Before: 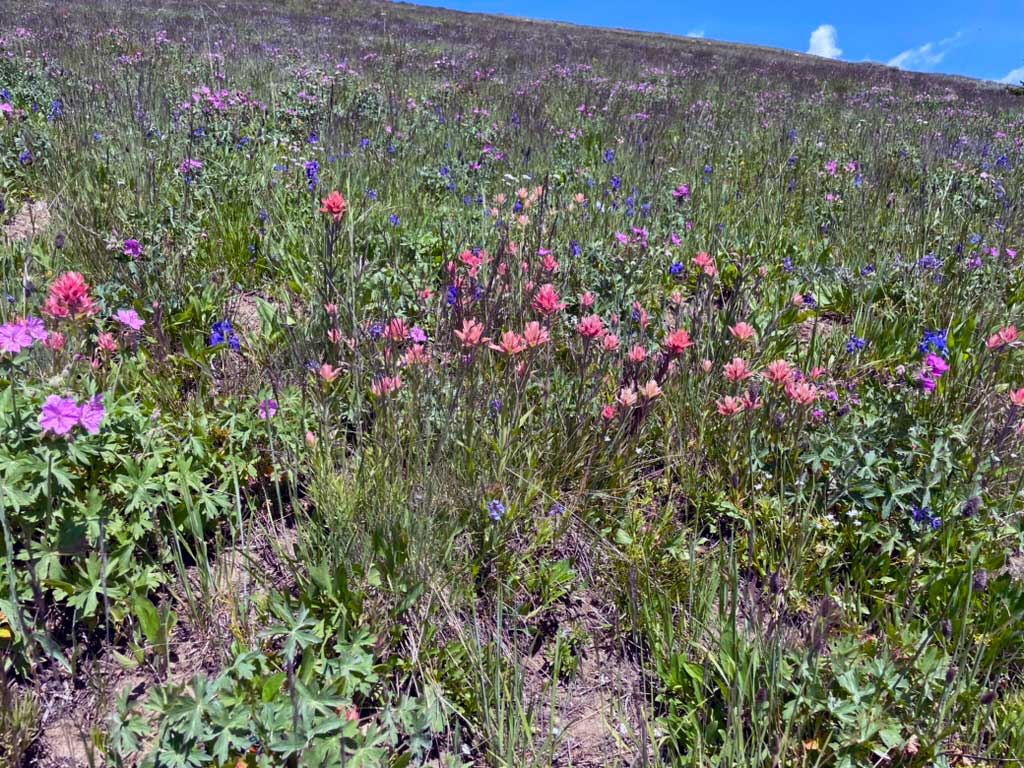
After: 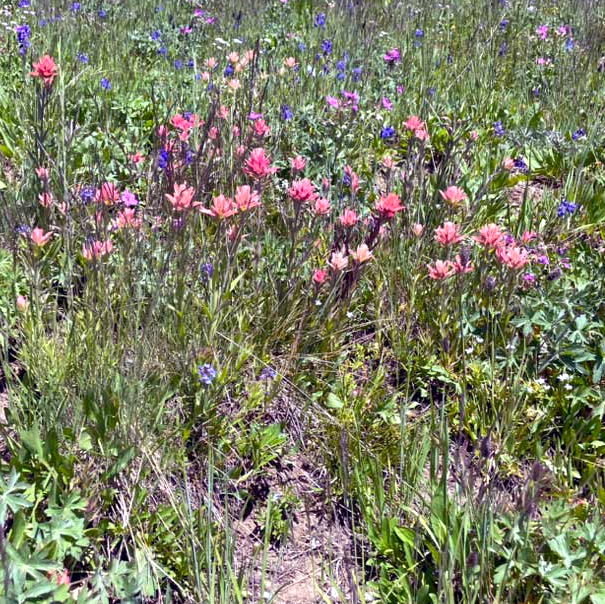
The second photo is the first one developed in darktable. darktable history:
crop and rotate: left 28.256%, top 17.734%, right 12.656%, bottom 3.573%
exposure: black level correction 0.001, exposure 0.5 EV, compensate exposure bias true, compensate highlight preservation false
